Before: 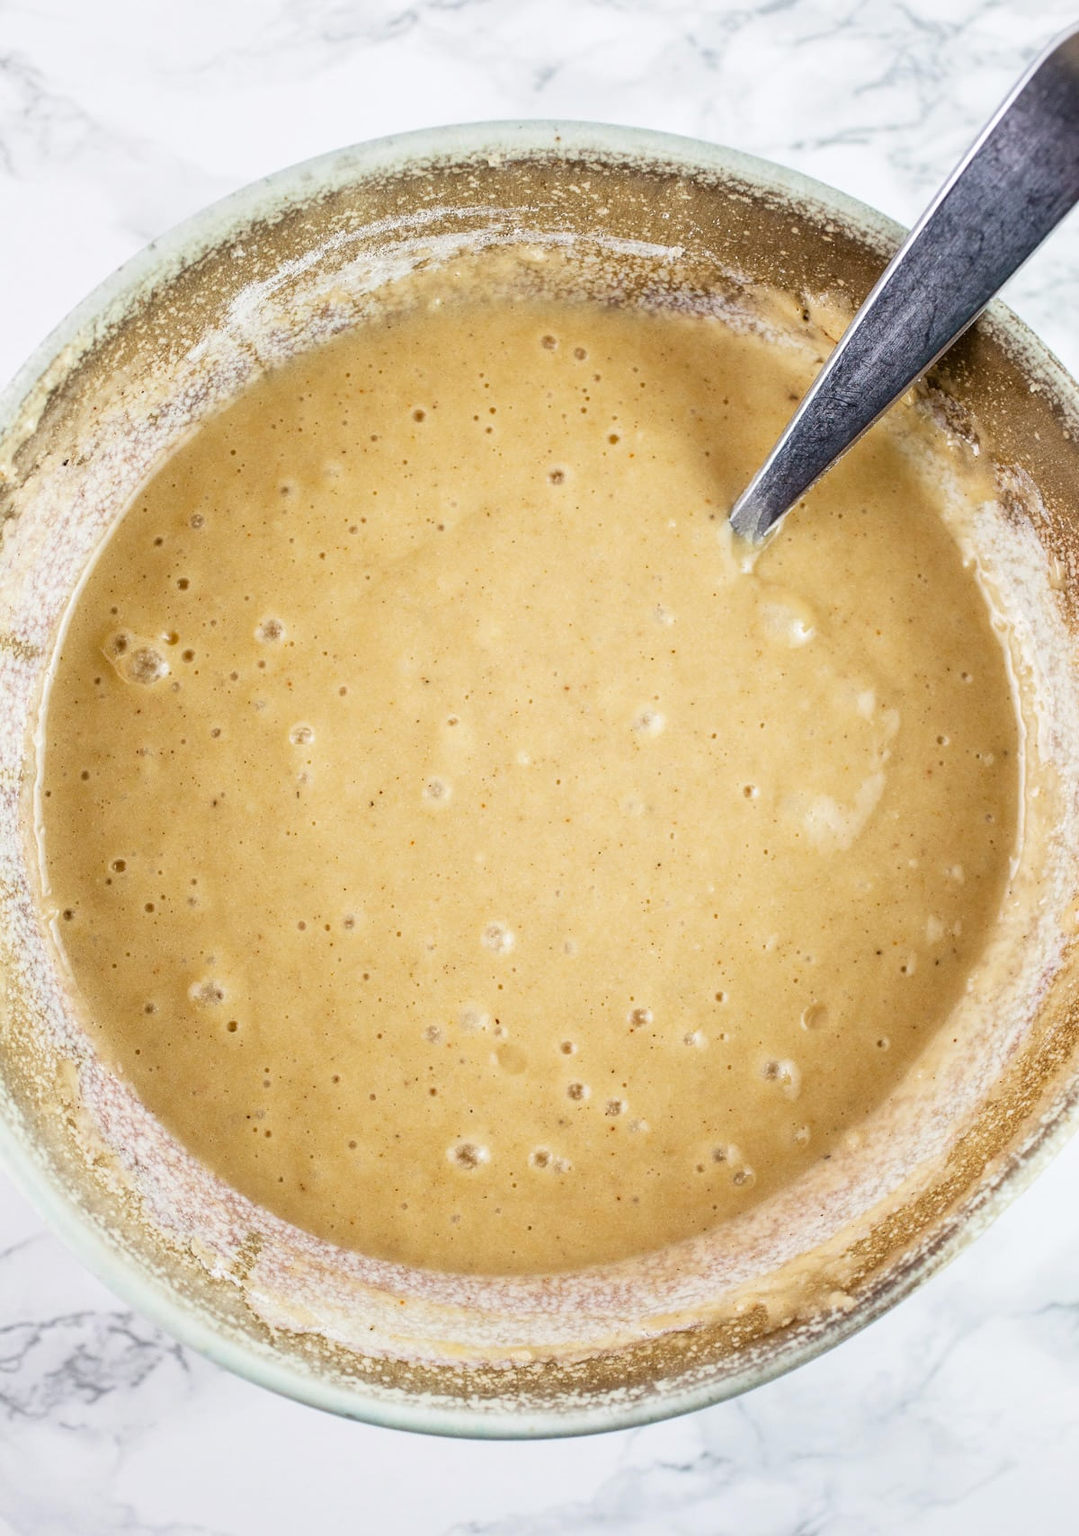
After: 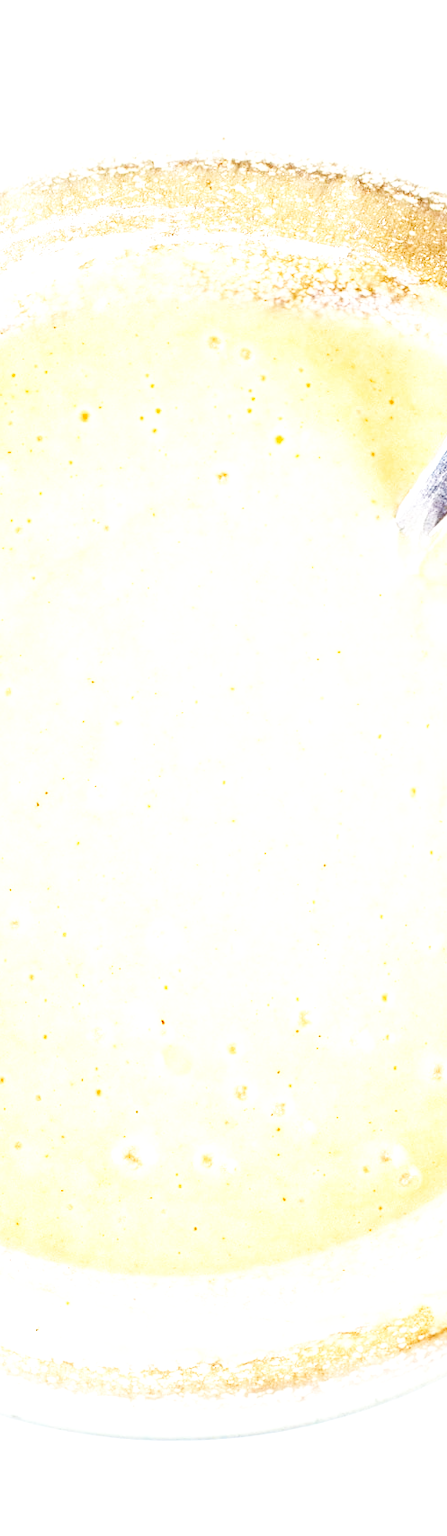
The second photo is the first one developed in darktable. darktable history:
exposure: black level correction 0, exposure 1.2 EV, compensate exposure bias true, compensate highlight preservation false
base curve: curves: ch0 [(0, 0.003) (0.001, 0.002) (0.006, 0.004) (0.02, 0.022) (0.048, 0.086) (0.094, 0.234) (0.162, 0.431) (0.258, 0.629) (0.385, 0.8) (0.548, 0.918) (0.751, 0.988) (1, 1)], preserve colors none
crop: left 31.078%, right 27.367%
